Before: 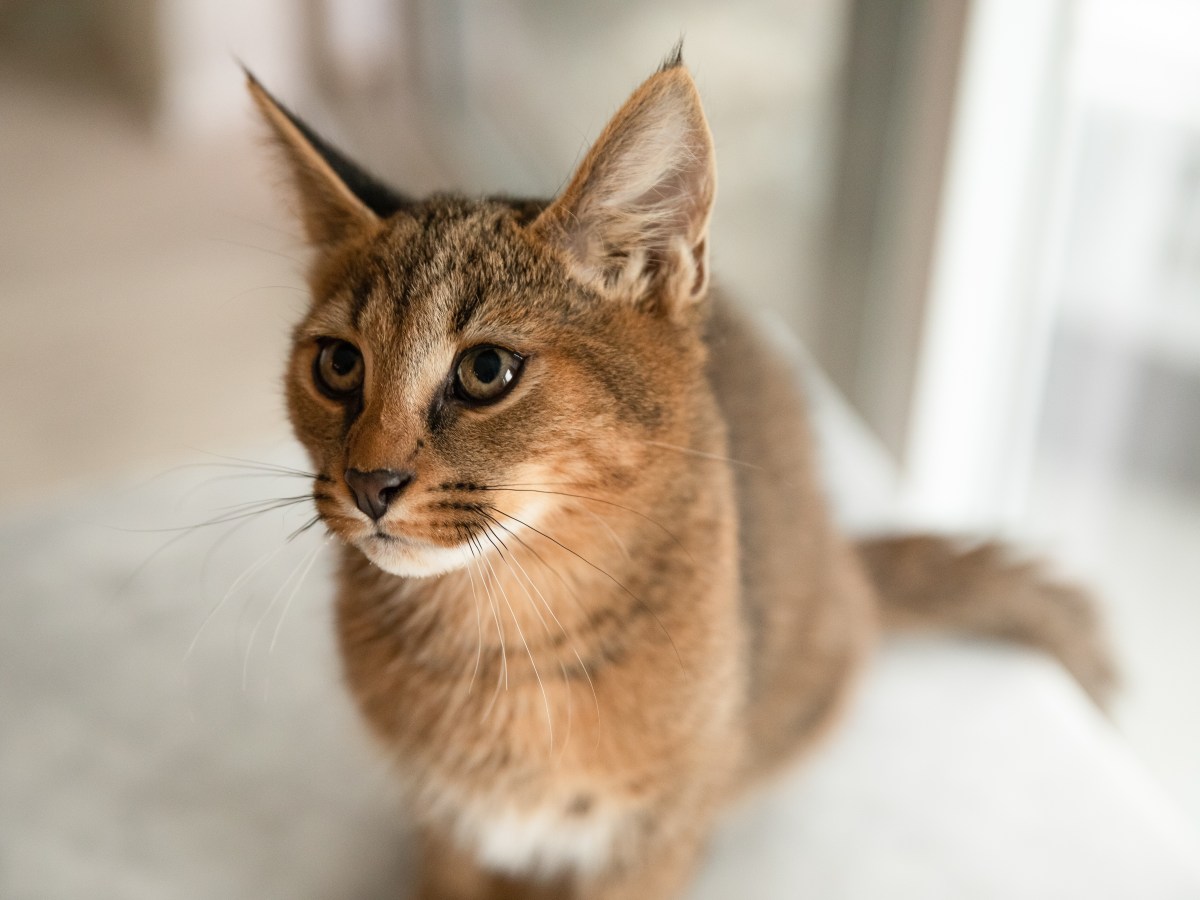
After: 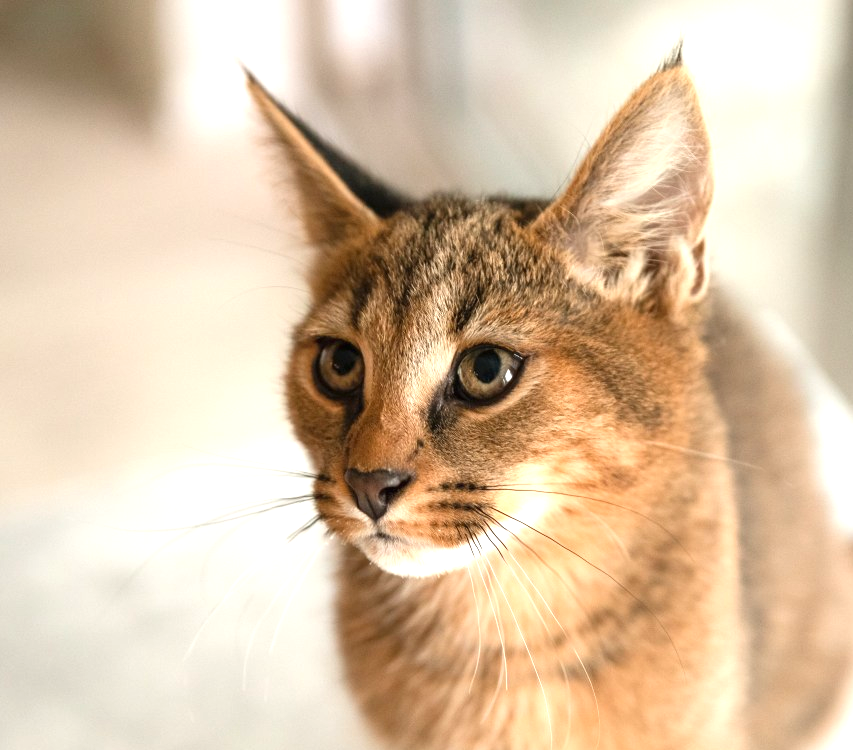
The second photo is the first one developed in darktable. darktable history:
crop: right 28.885%, bottom 16.626%
exposure: black level correction 0, exposure 0.9 EV, compensate highlight preservation false
